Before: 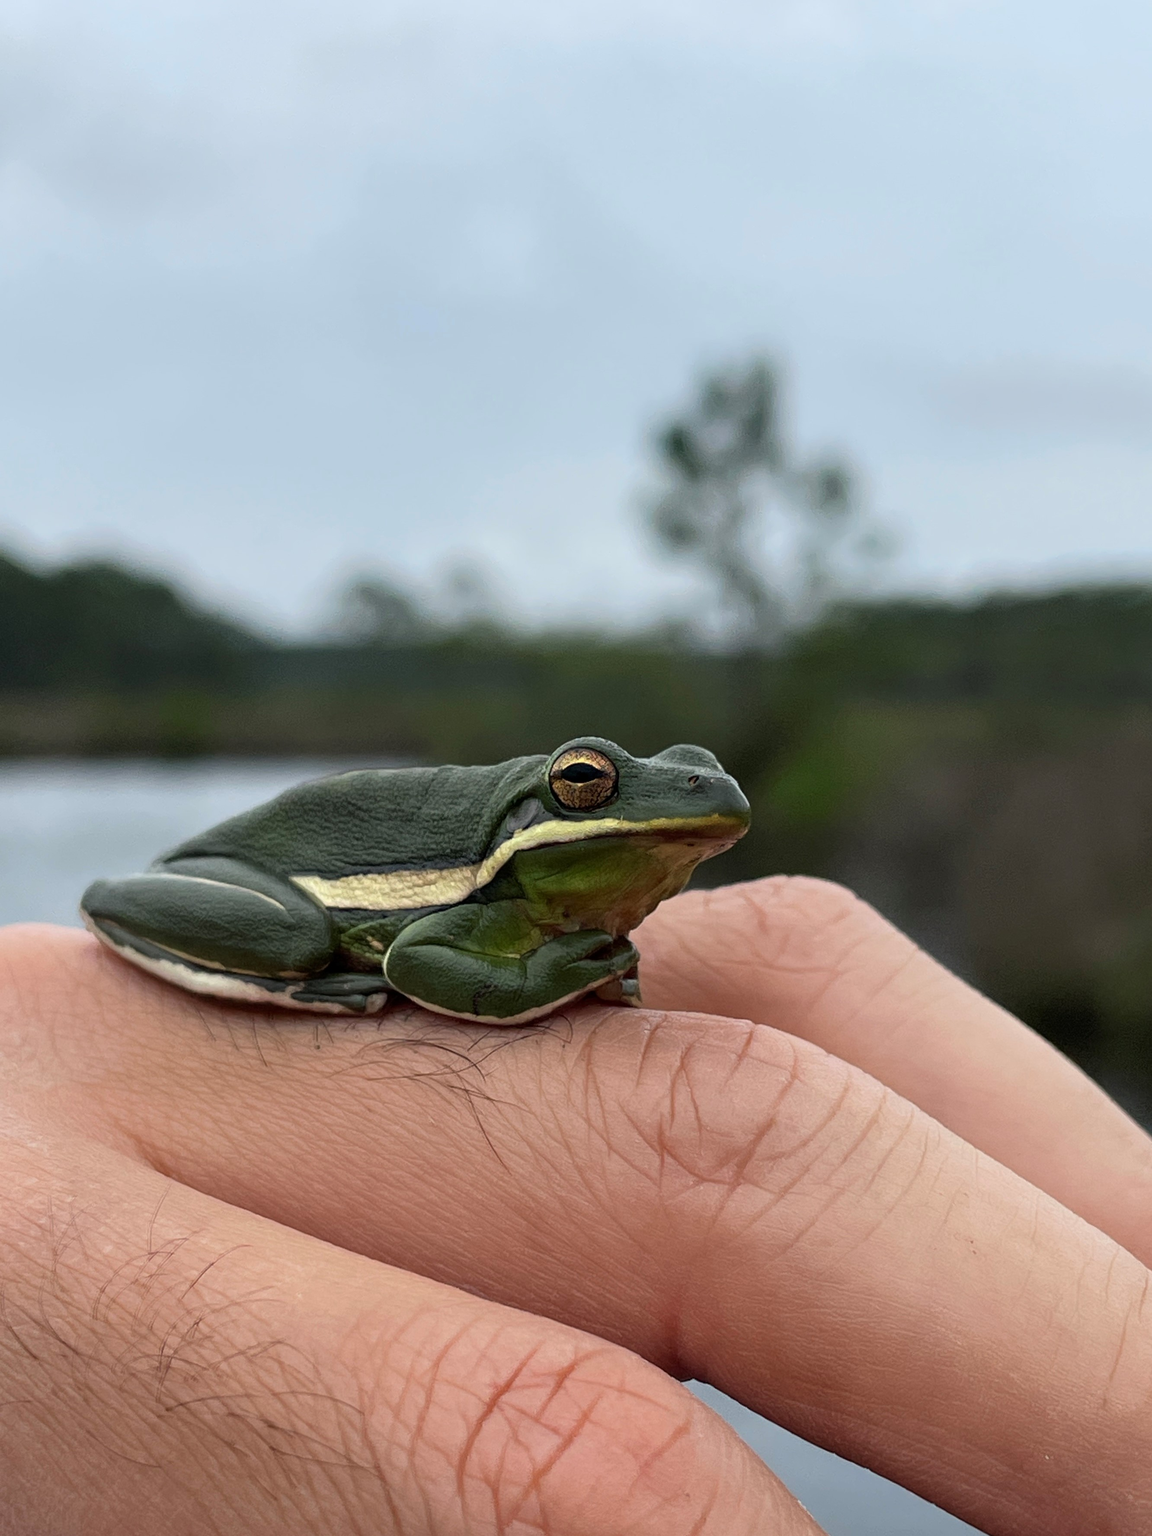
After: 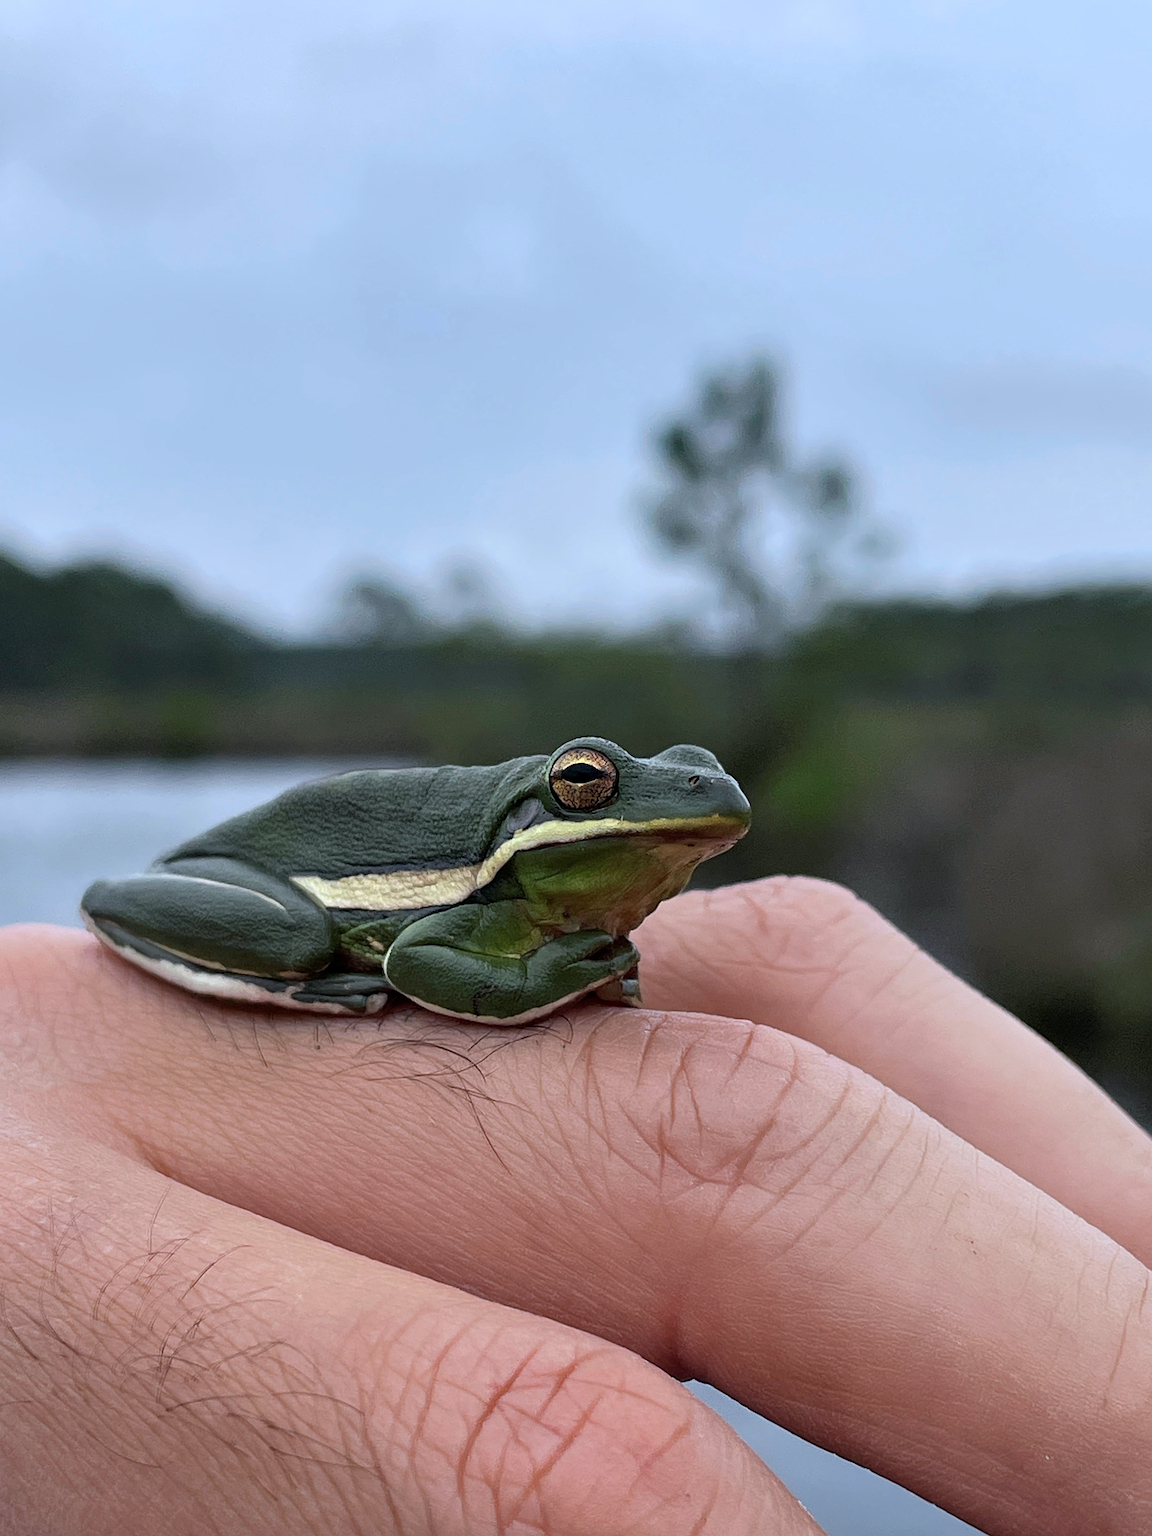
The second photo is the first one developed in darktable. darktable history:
color calibration: illuminant as shot in camera, x 0.366, y 0.378, temperature 4425.7 K, saturation algorithm version 1 (2020)
shadows and highlights: shadows 32, highlights -32, soften with gaussian
sharpen: on, module defaults
